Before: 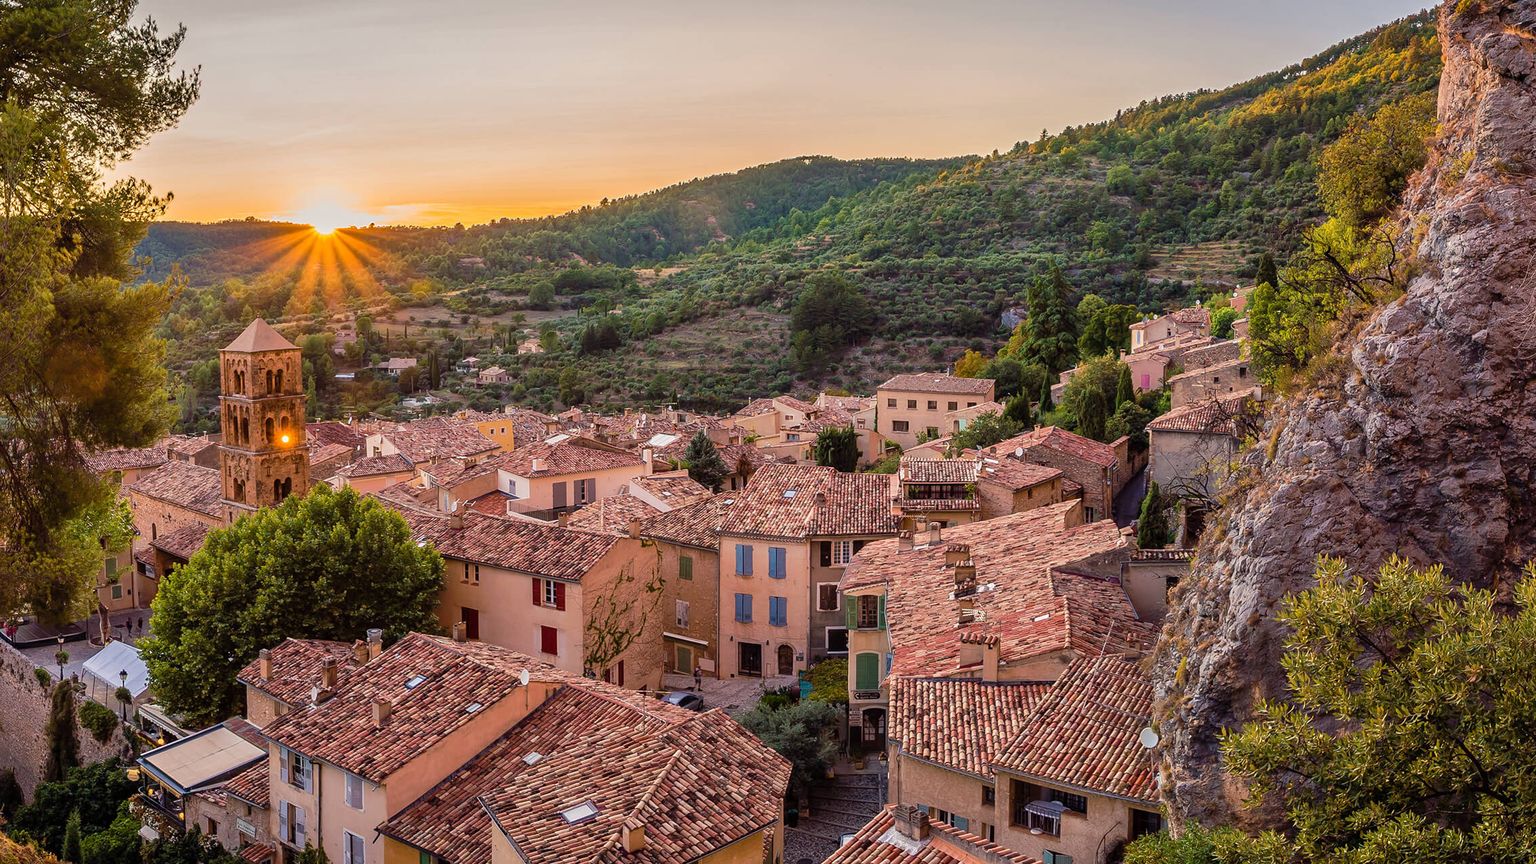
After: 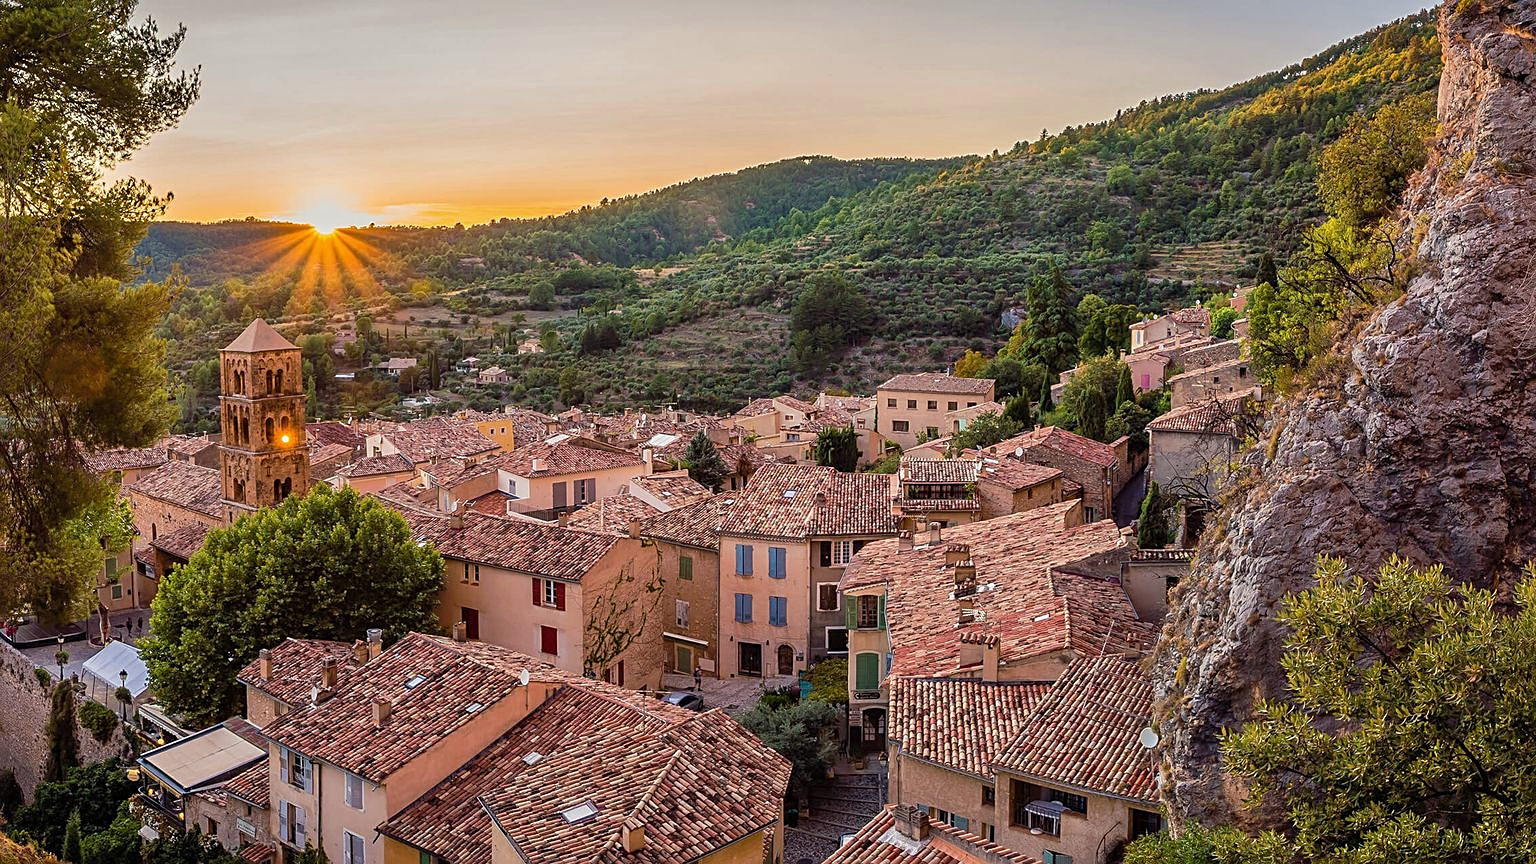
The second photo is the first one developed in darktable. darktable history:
sharpen: on, module defaults
white balance: red 0.978, blue 0.999
